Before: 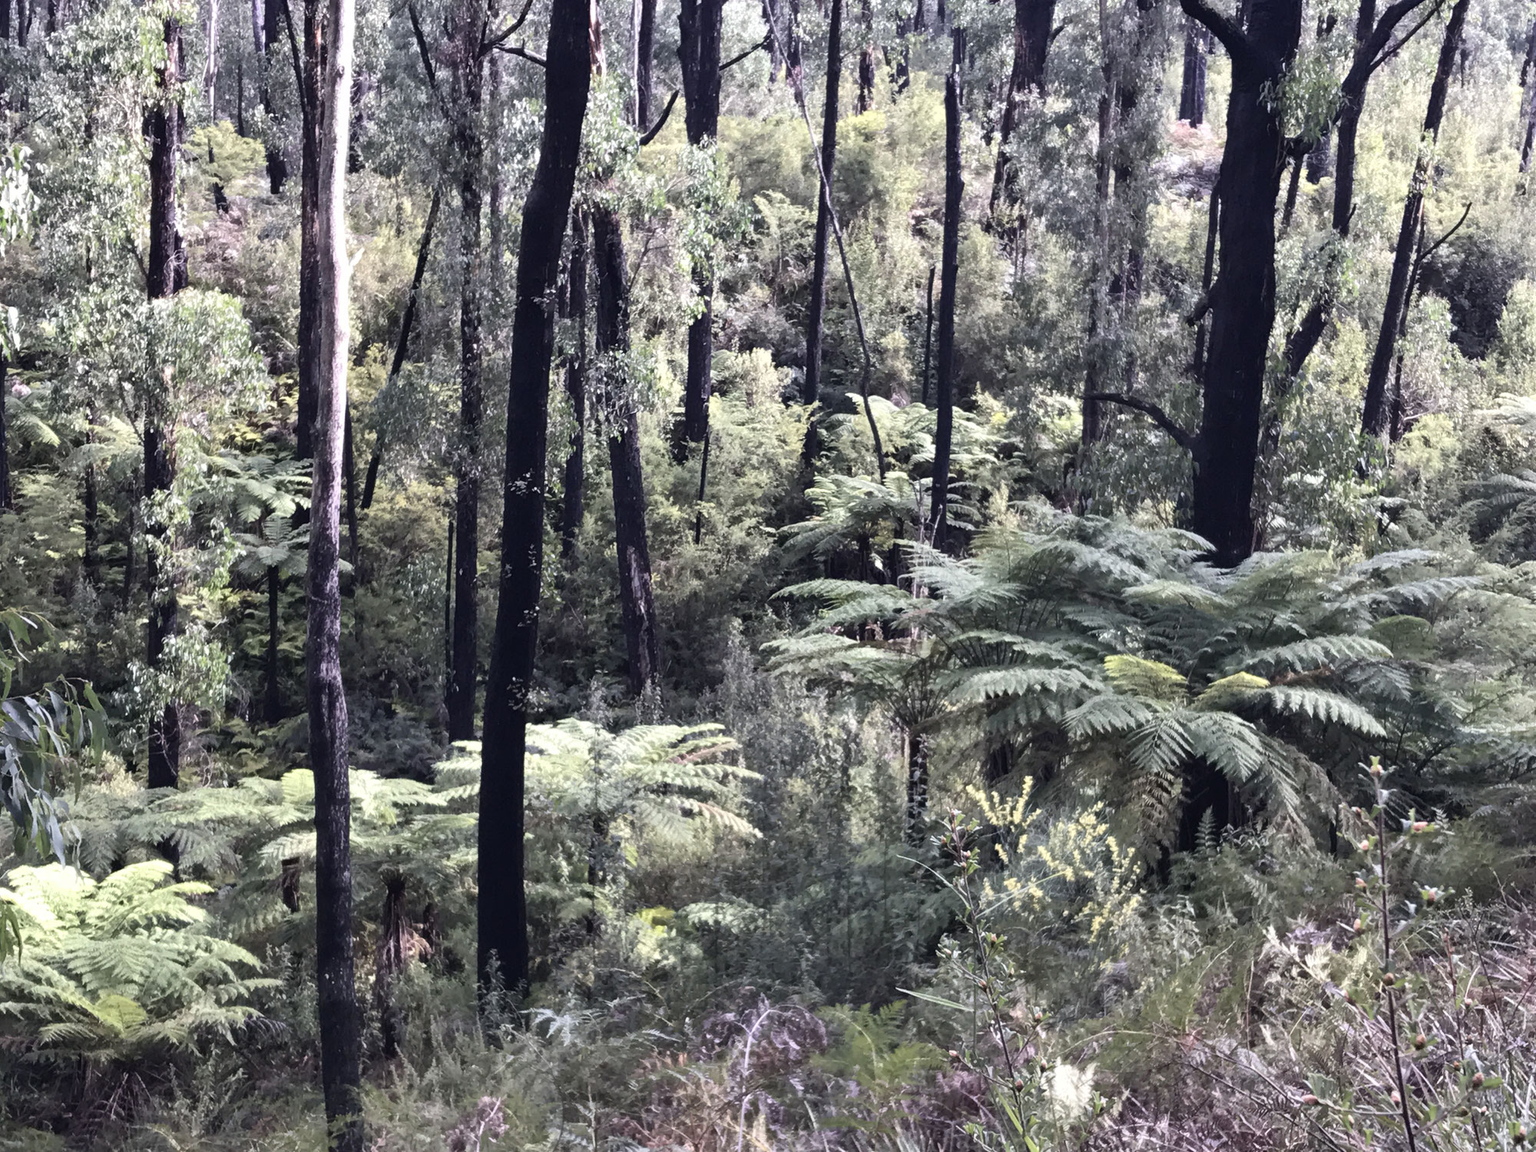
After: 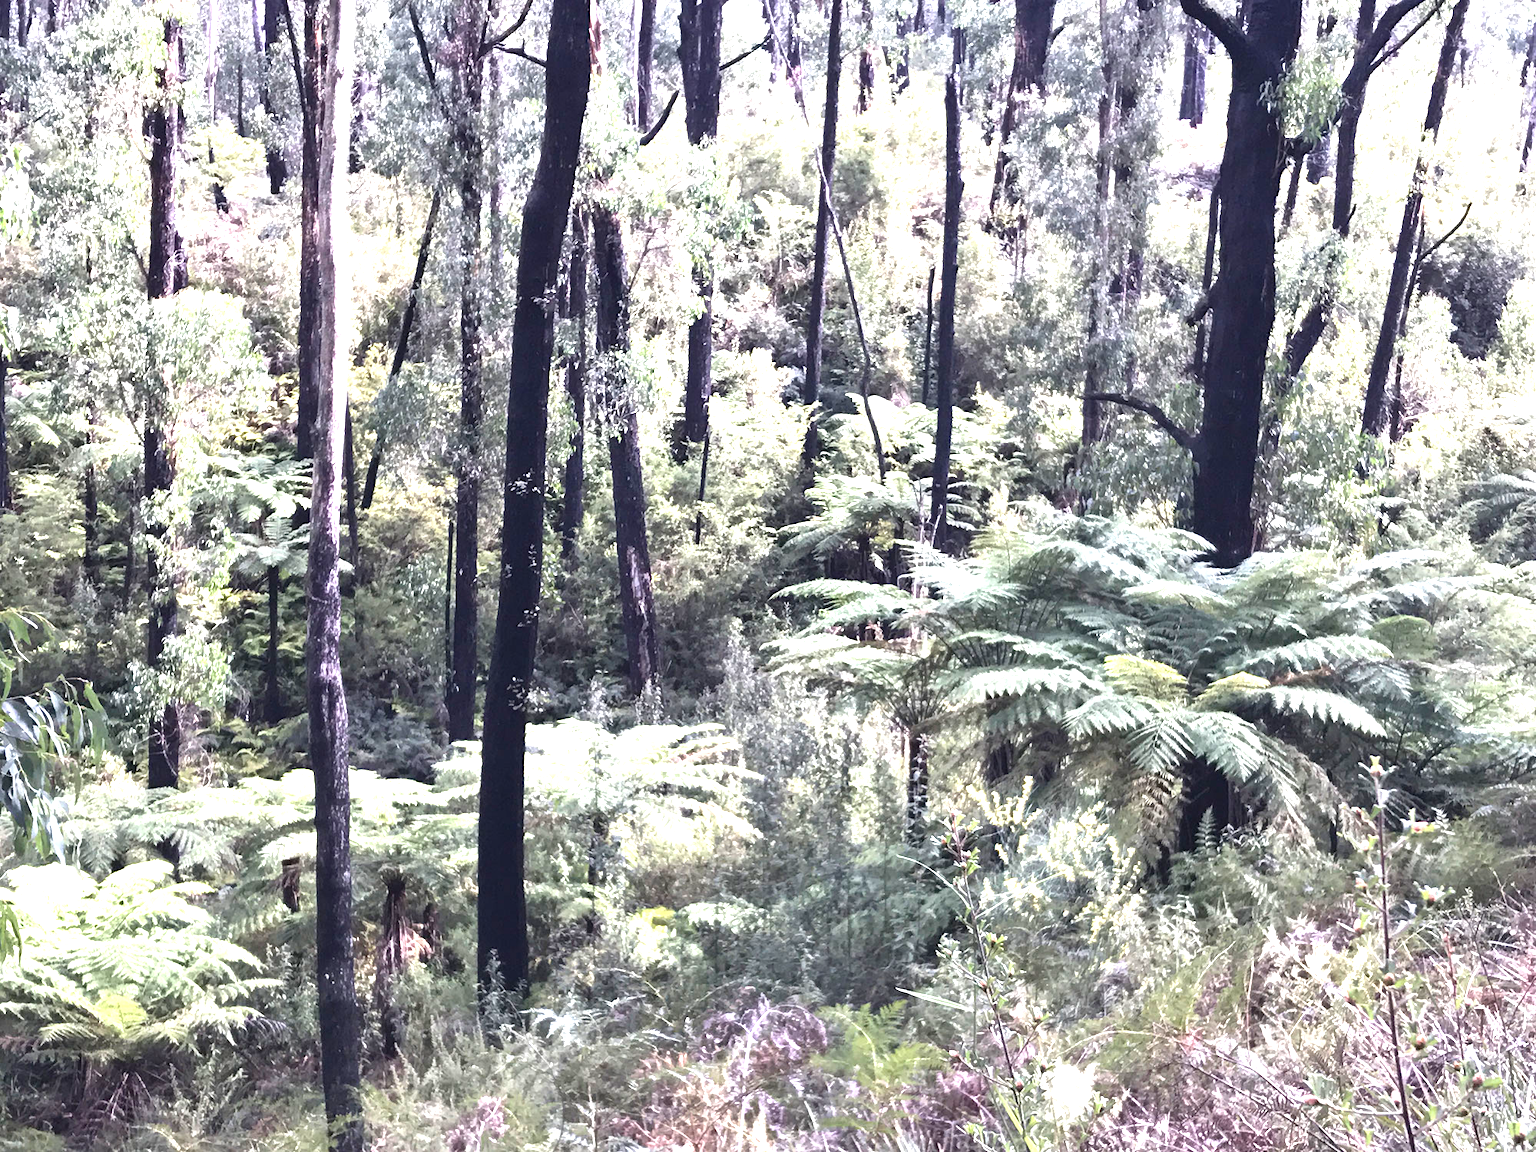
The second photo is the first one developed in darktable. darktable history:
exposure: black level correction 0, exposure 1.384 EV, compensate highlight preservation false
